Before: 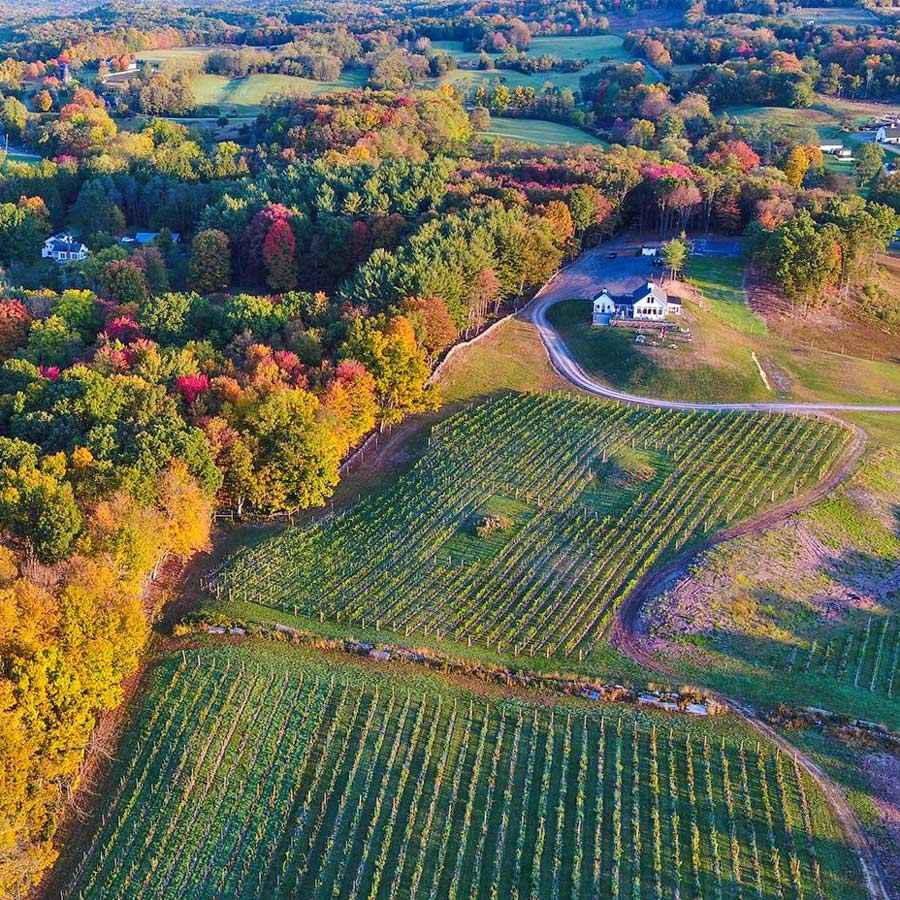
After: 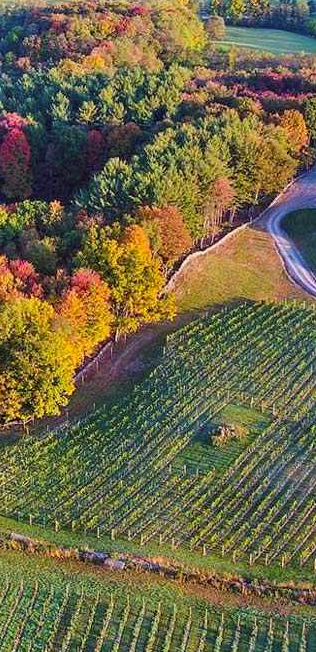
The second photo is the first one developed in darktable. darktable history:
color correction: highlights a* -0.95, highlights b* 4.5, shadows a* 3.55
crop and rotate: left 29.476%, top 10.214%, right 35.32%, bottom 17.333%
